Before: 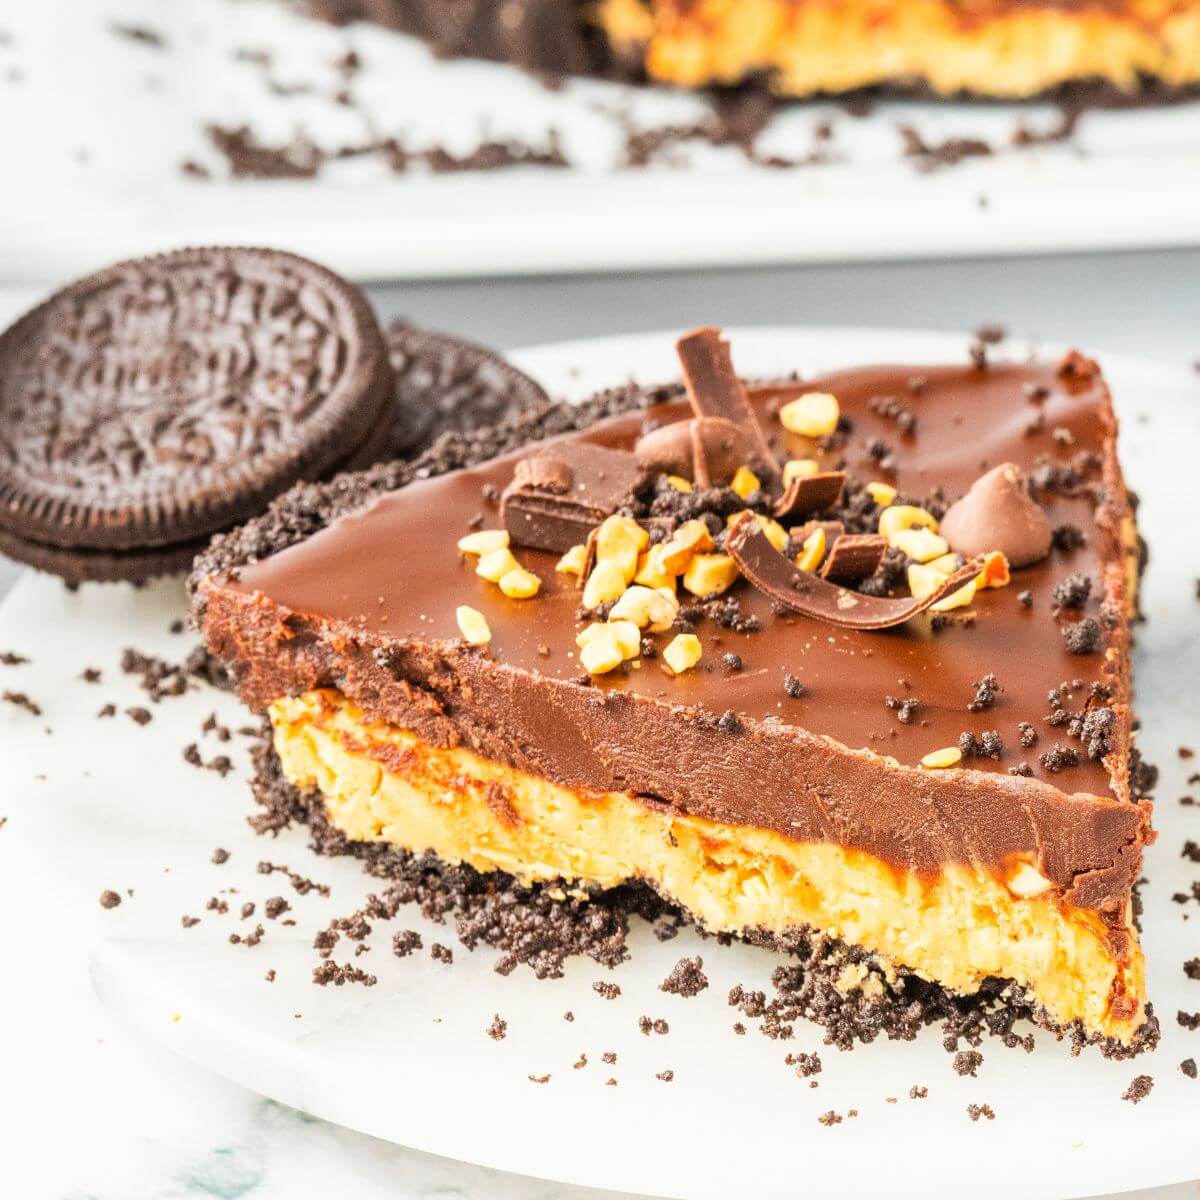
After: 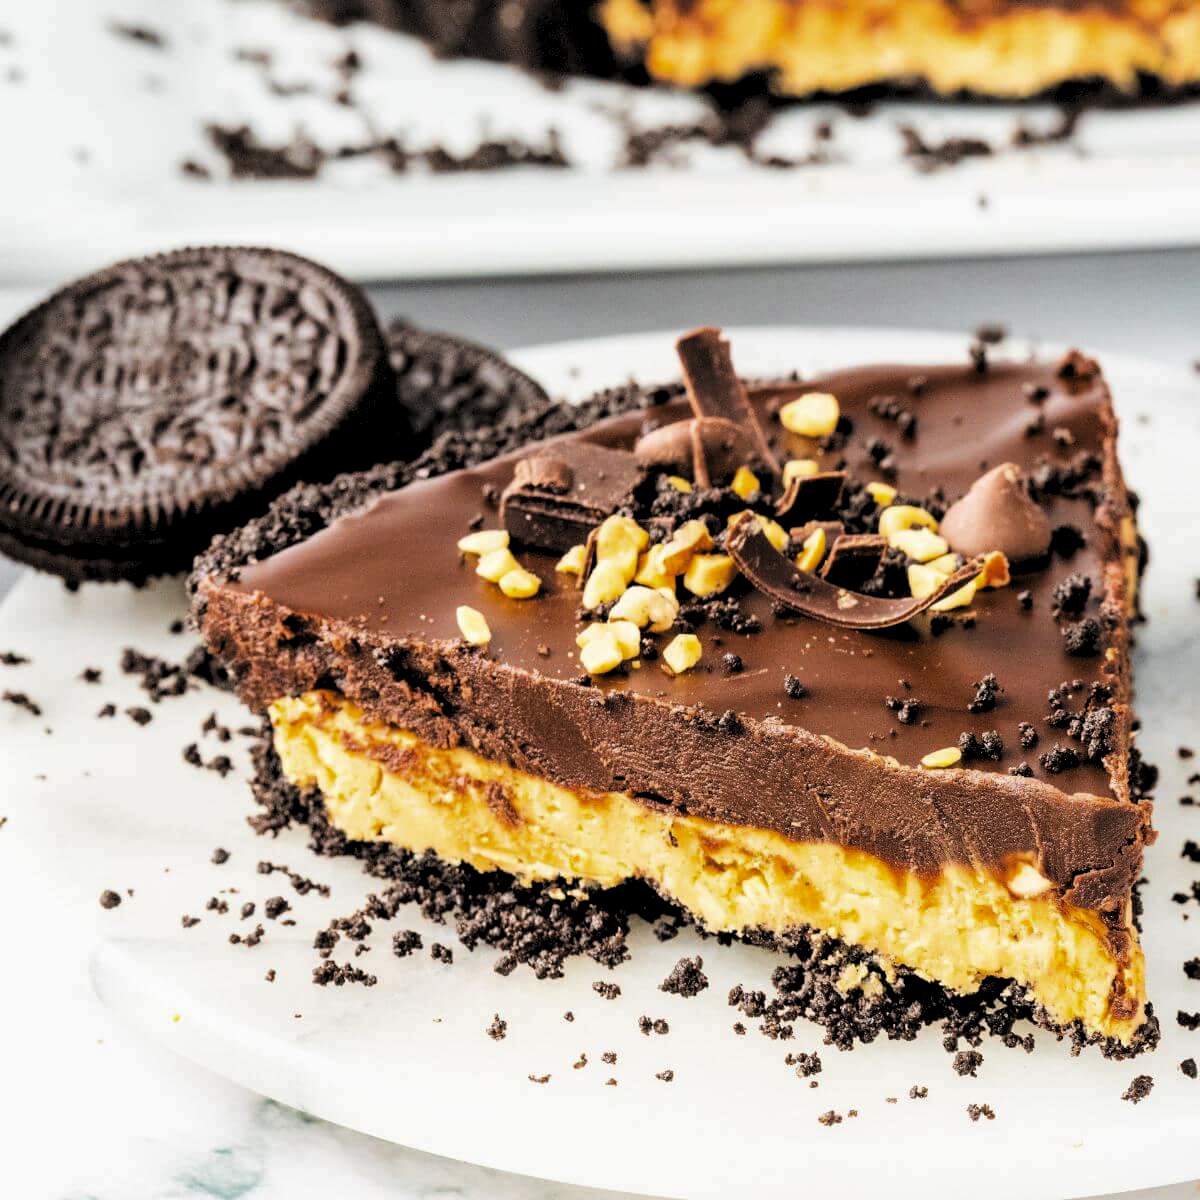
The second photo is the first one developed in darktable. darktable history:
contrast brightness saturation: contrast -0.288
levels: mode automatic, black 3.76%
